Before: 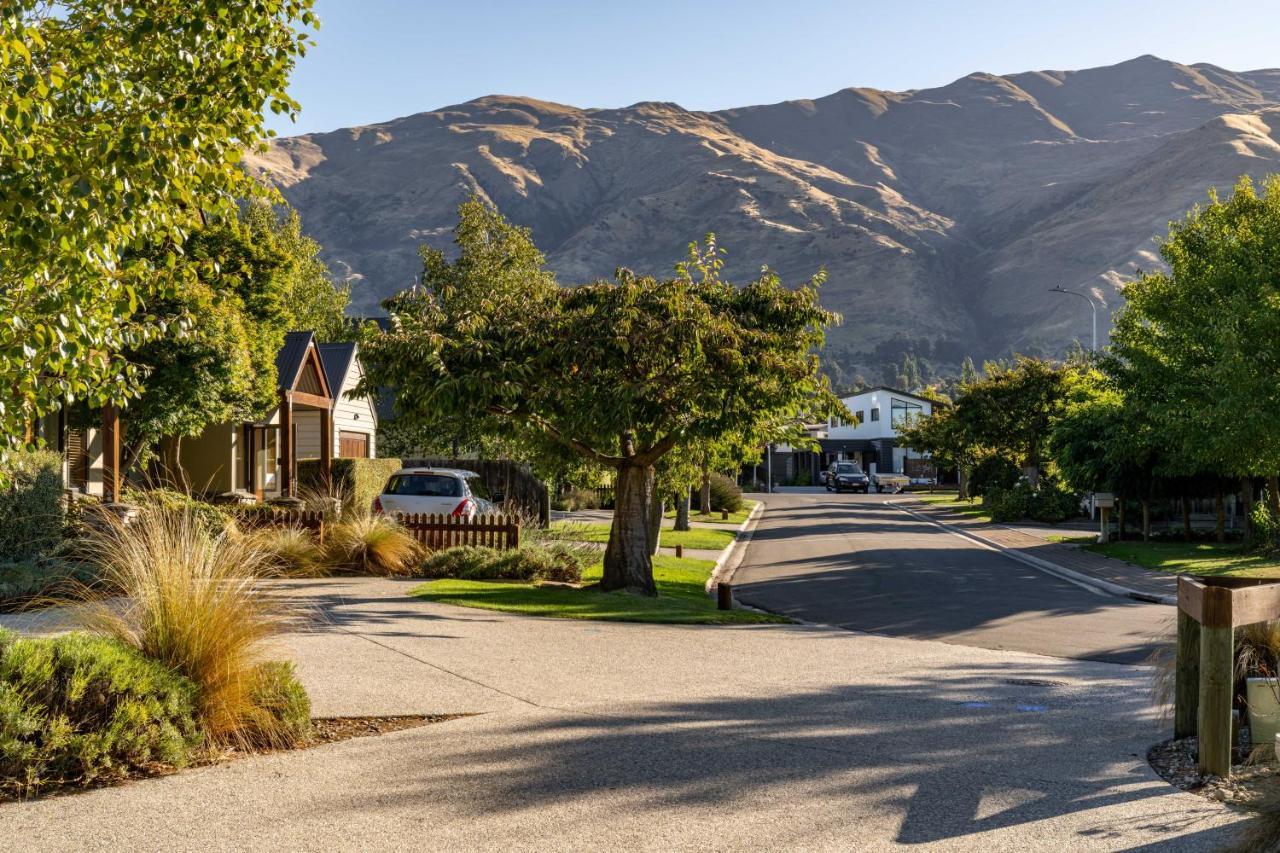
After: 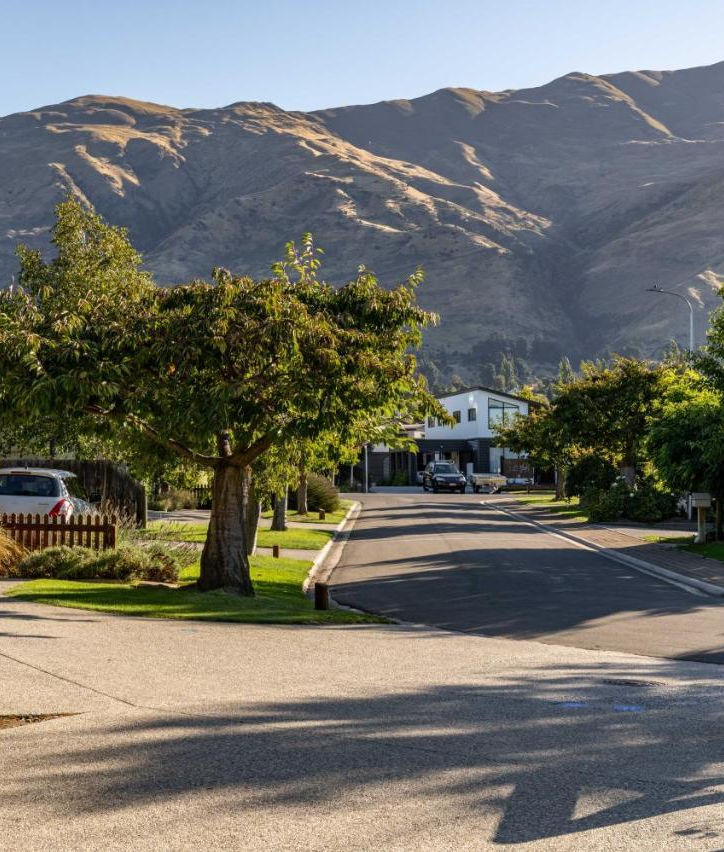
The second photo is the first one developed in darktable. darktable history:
crop: left 31.499%, top 0.005%, right 11.937%
exposure: compensate highlight preservation false
